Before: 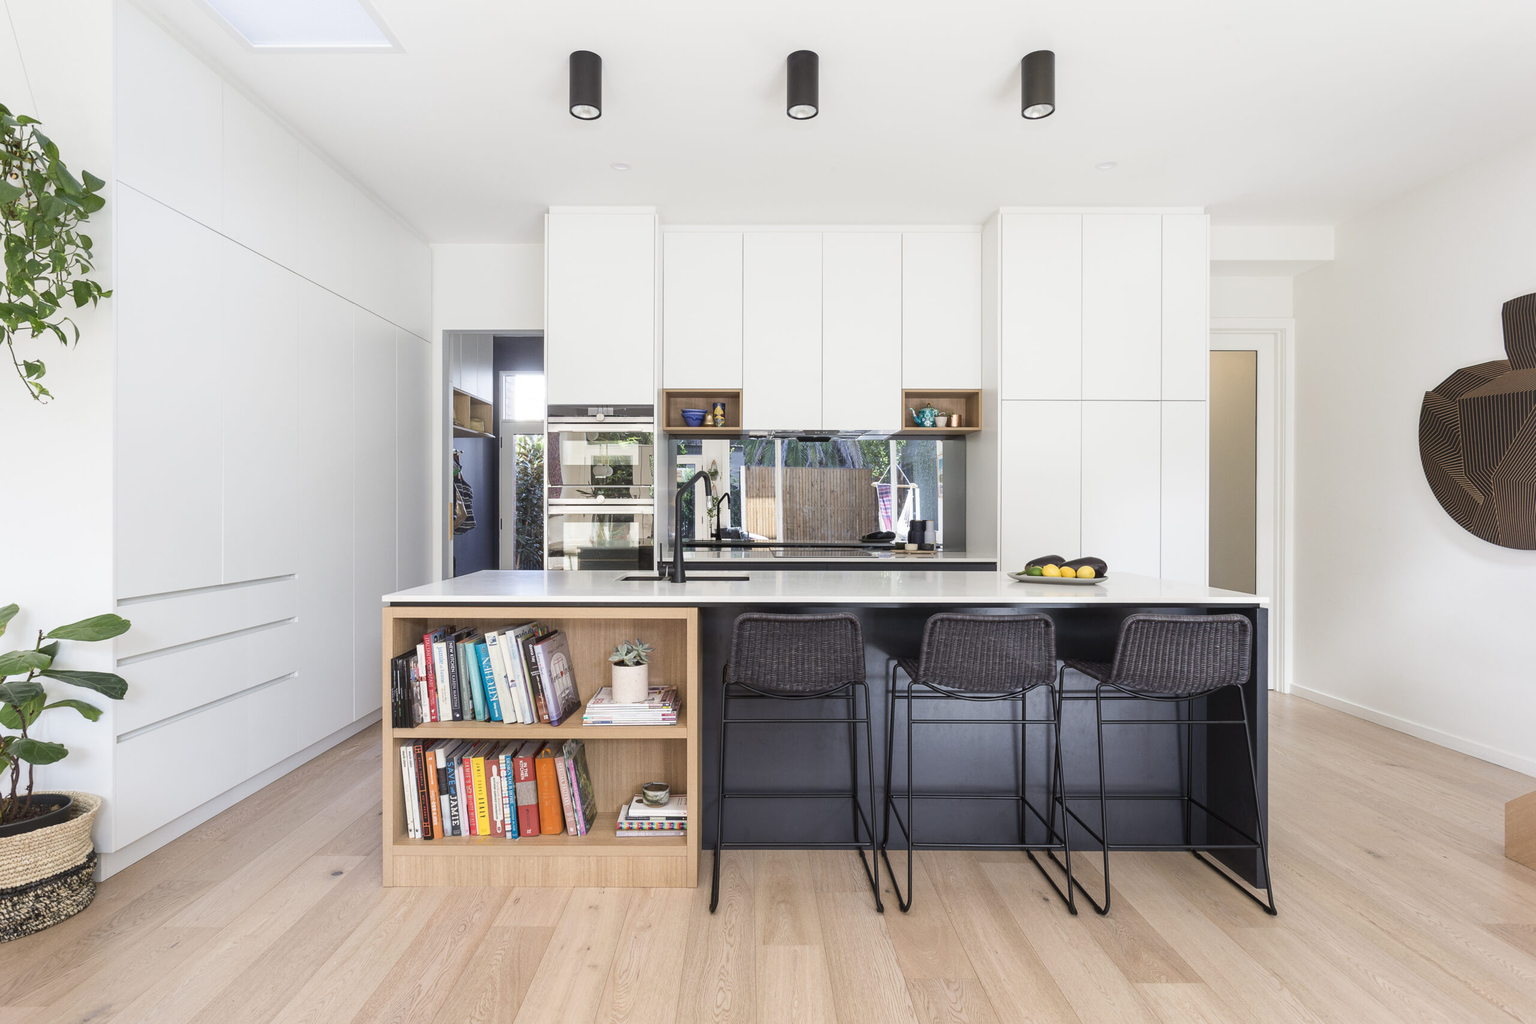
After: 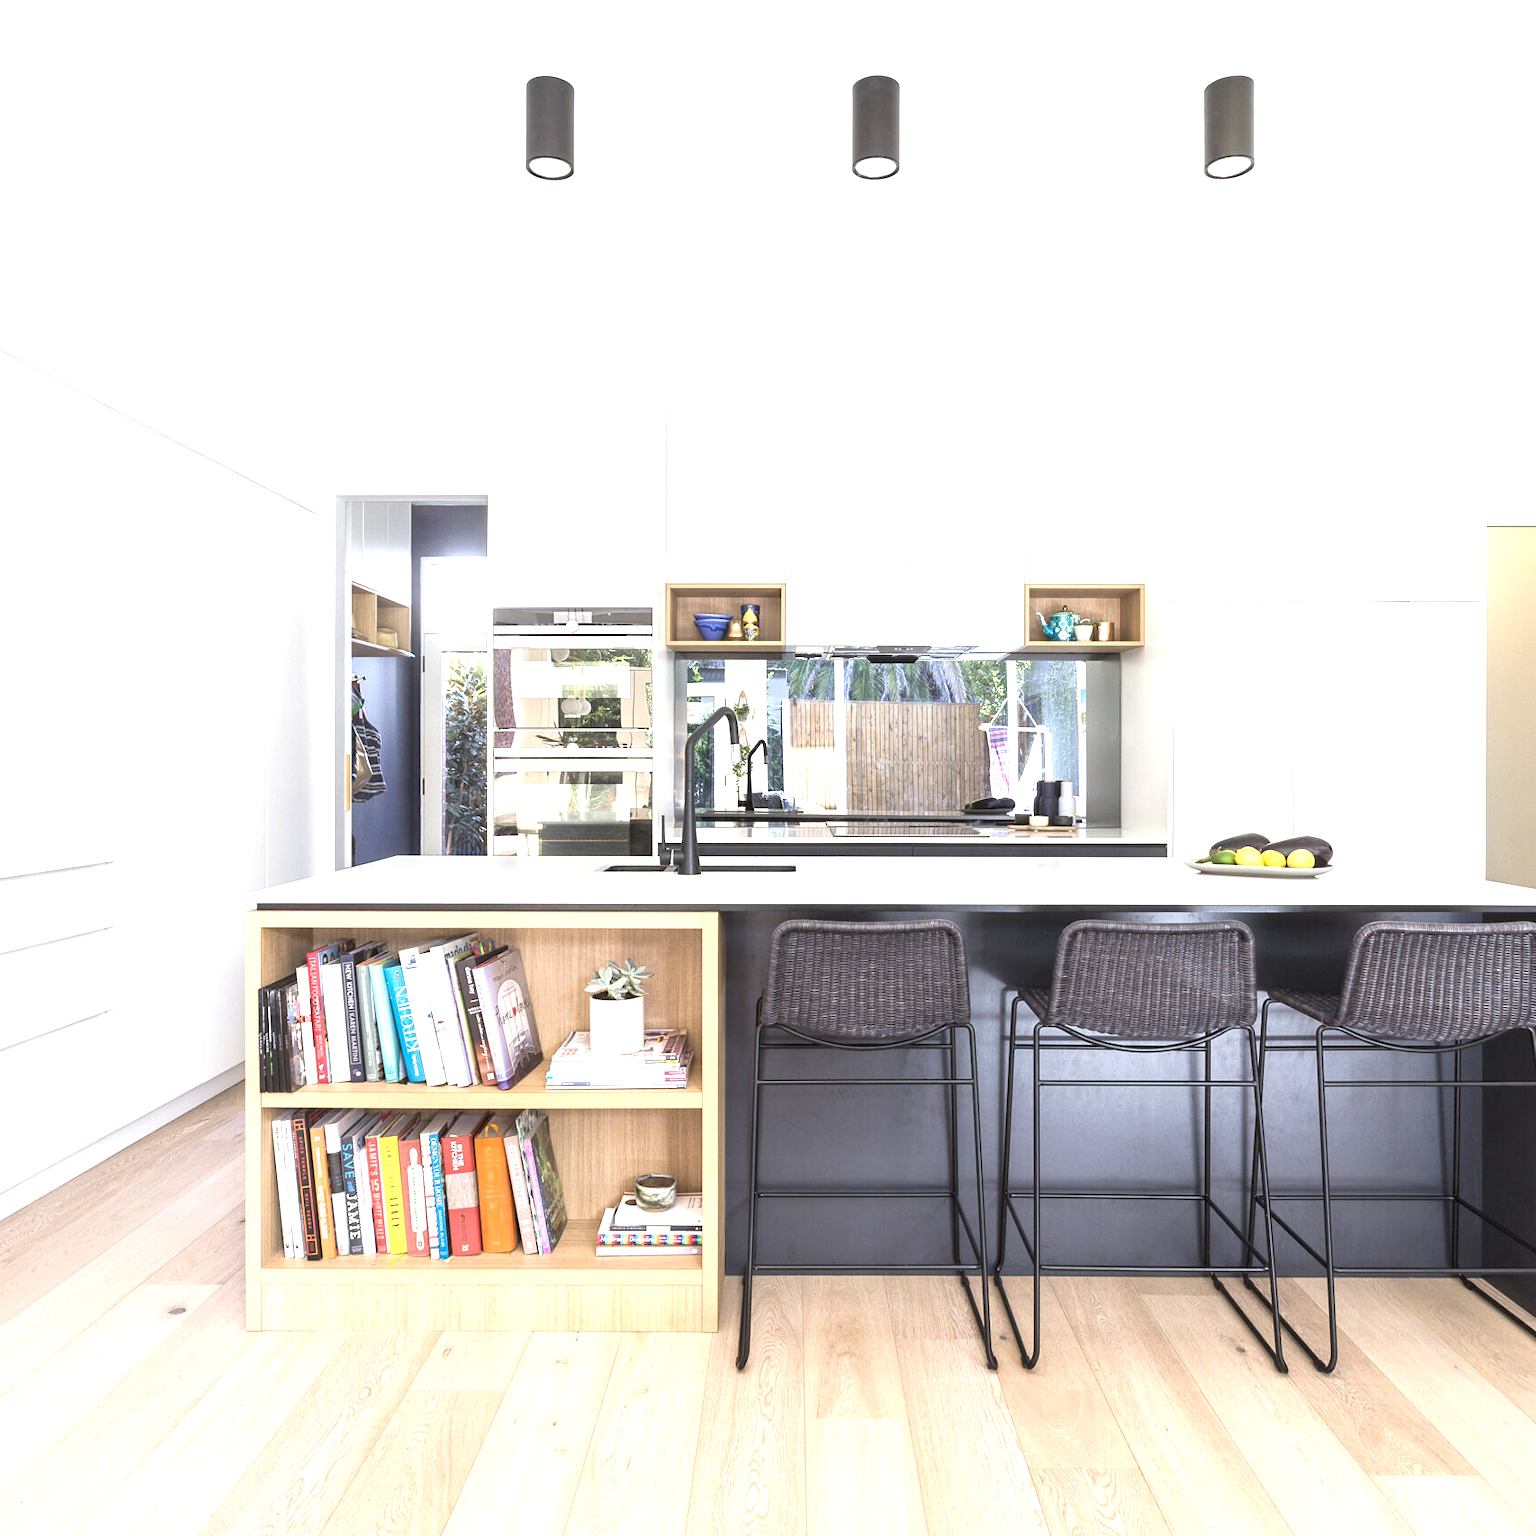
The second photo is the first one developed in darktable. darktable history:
crop and rotate: left 14.292%, right 19.041%
exposure: black level correction 0, exposure 1.2 EV, compensate exposure bias true, compensate highlight preservation false
